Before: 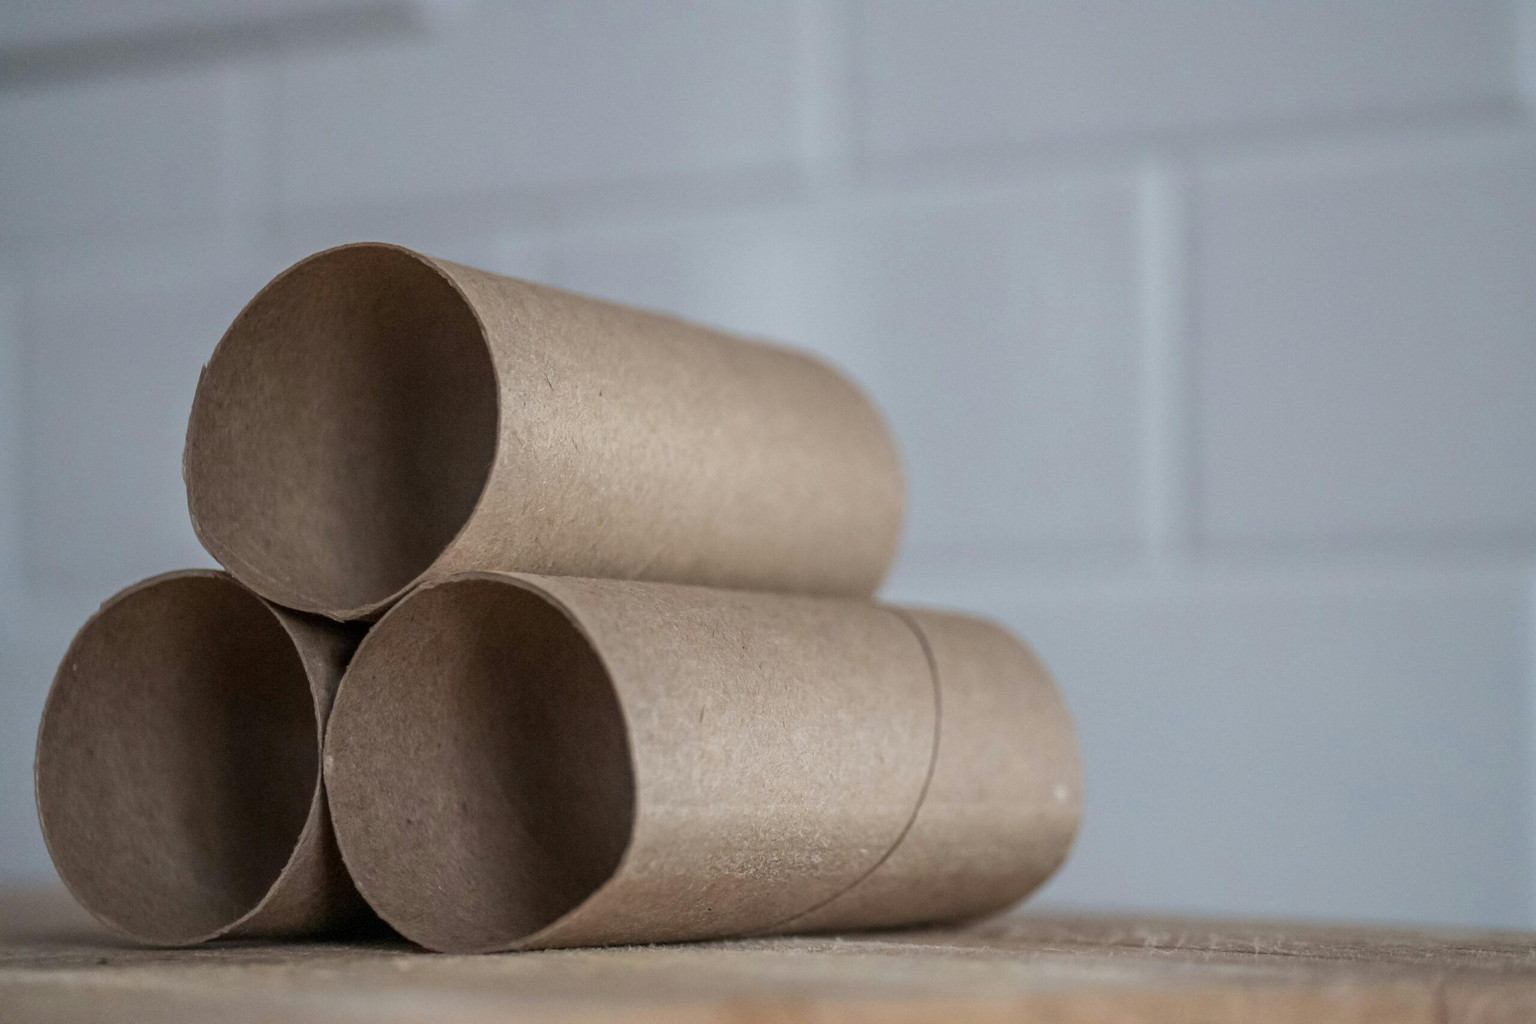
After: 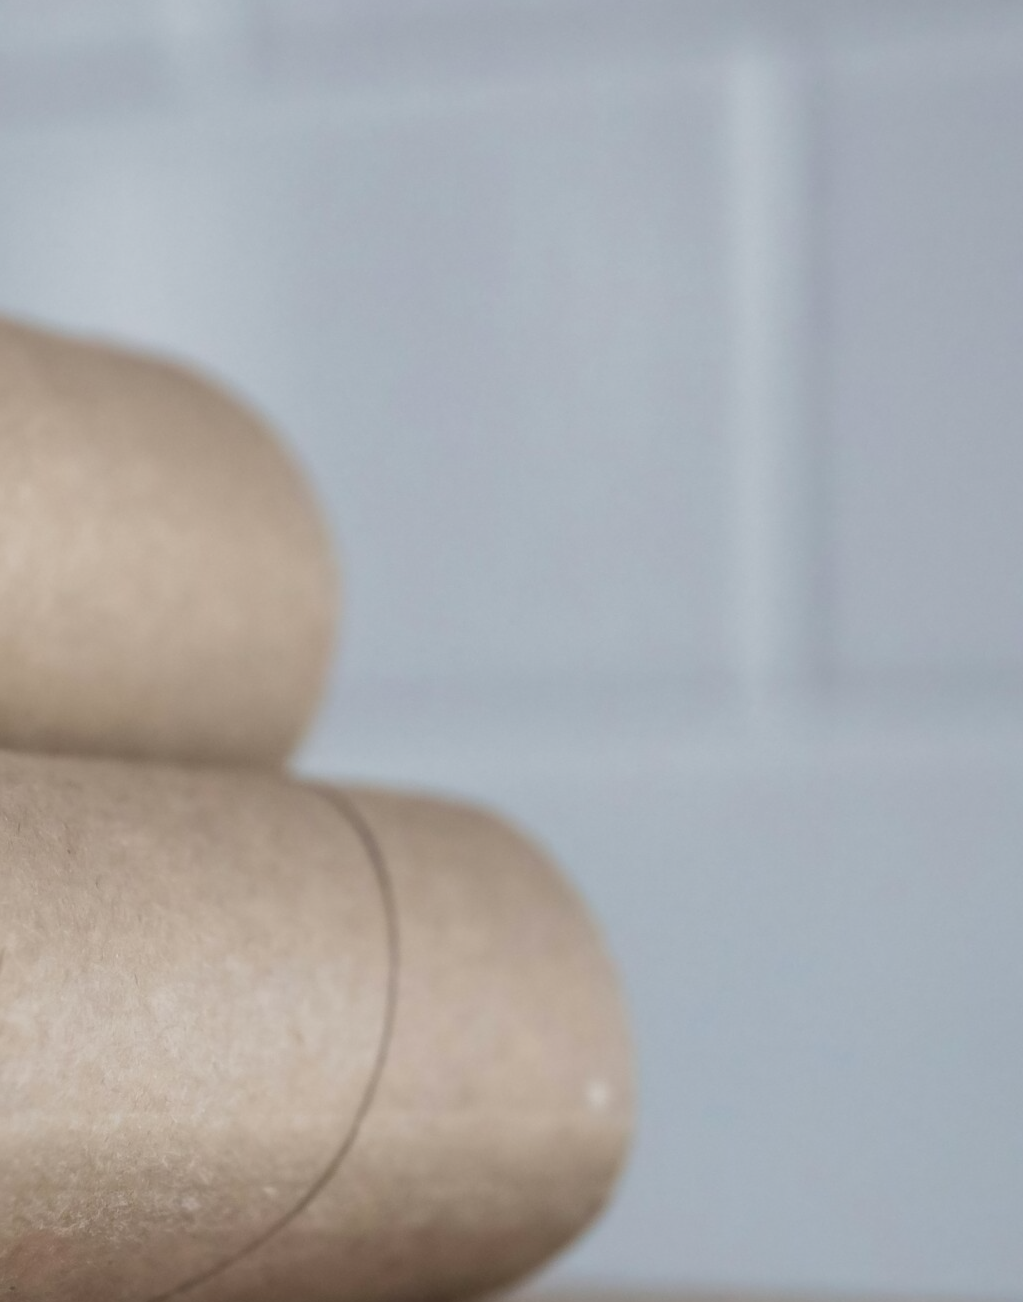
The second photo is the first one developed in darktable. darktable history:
soften: size 8.67%, mix 49%
crop: left 45.721%, top 13.393%, right 14.118%, bottom 10.01%
